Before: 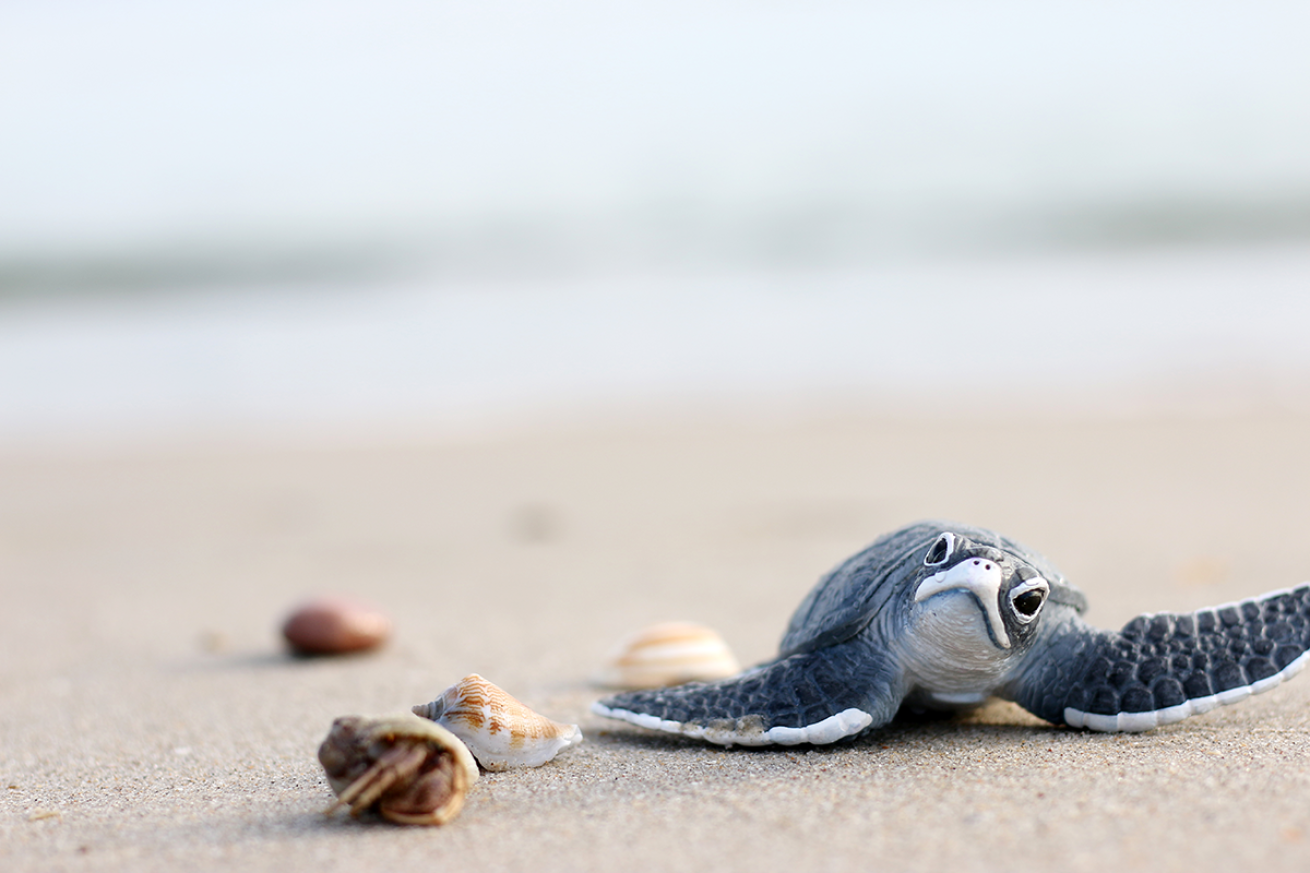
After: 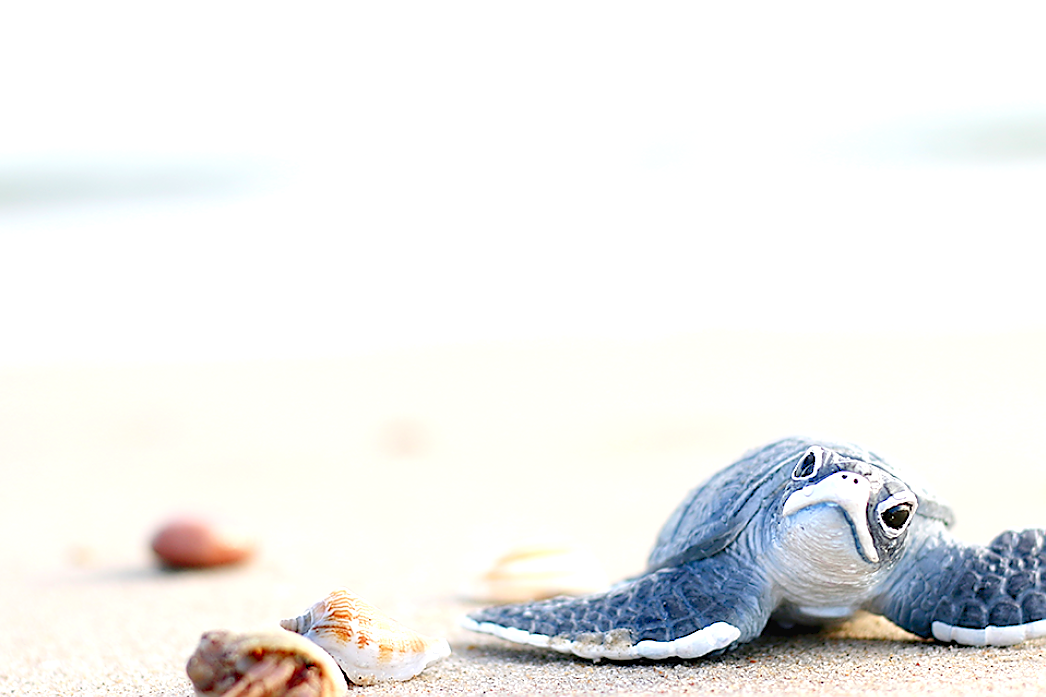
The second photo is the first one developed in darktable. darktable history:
sharpen: radius 1.42, amount 1.235, threshold 0.751
exposure: black level correction 0, exposure 0.5 EV, compensate highlight preservation false
crop and rotate: left 10.148%, top 9.888%, right 9.974%, bottom 10.243%
levels: levels [0, 0.397, 0.955]
